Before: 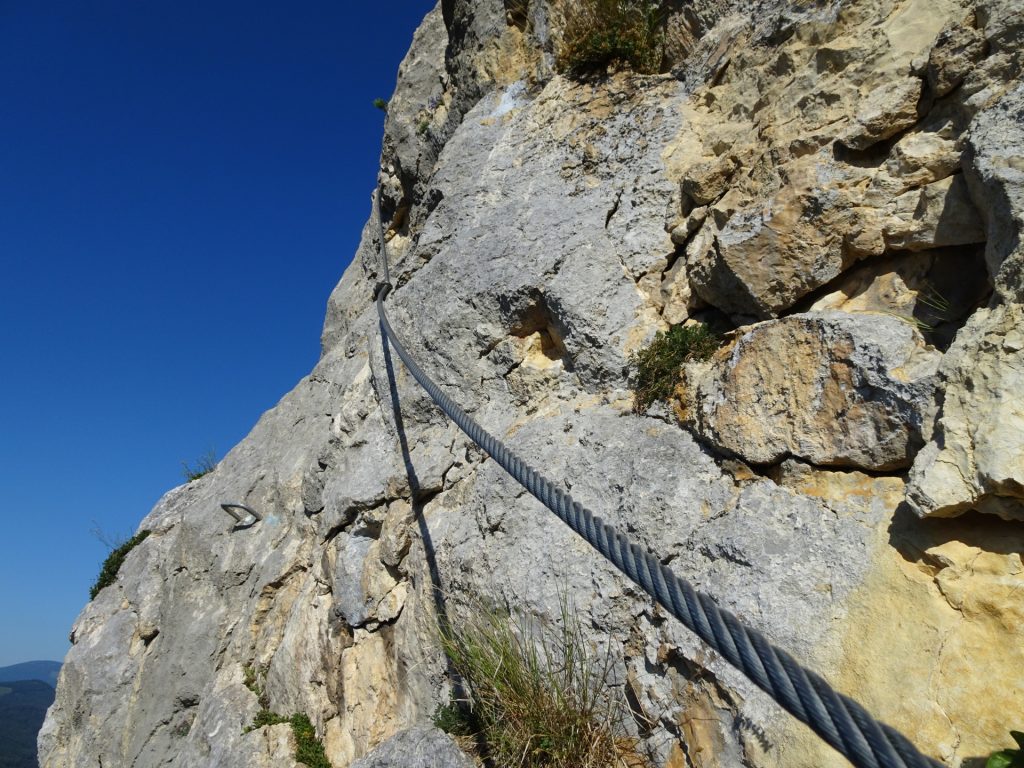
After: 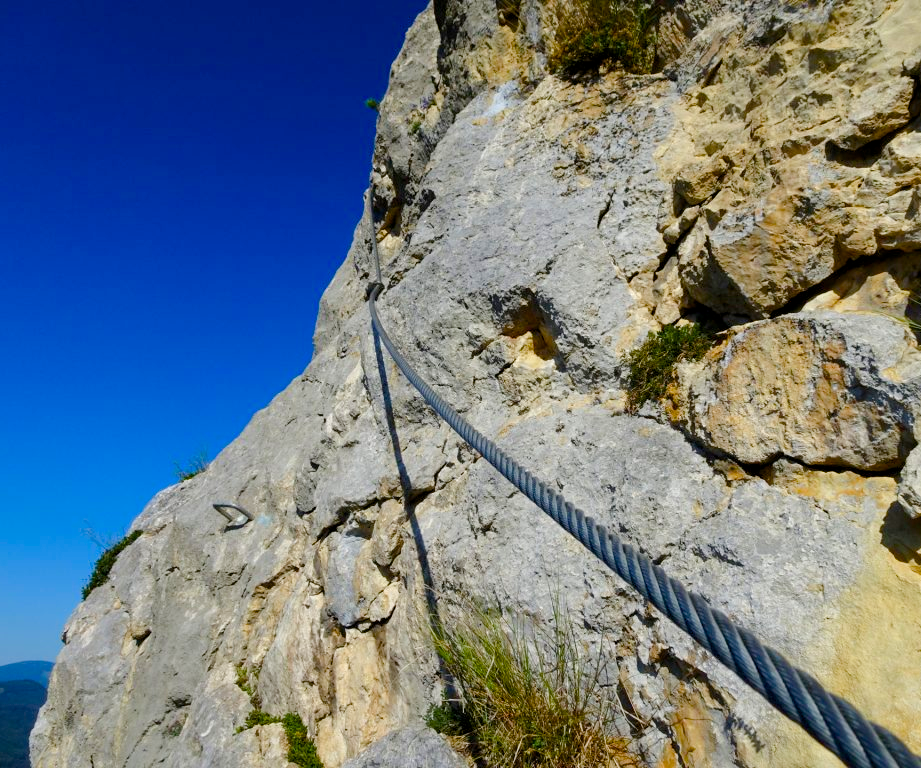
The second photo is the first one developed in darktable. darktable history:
crop and rotate: left 0.879%, right 9.117%
color balance rgb: global offset › luminance -0.297%, global offset › hue 261.12°, perceptual saturation grading › global saturation 20%, perceptual saturation grading › highlights -25.543%, perceptual saturation grading › shadows 49.898%, perceptual brilliance grading › mid-tones 10.221%, perceptual brilliance grading › shadows 14.166%, global vibrance 20%
